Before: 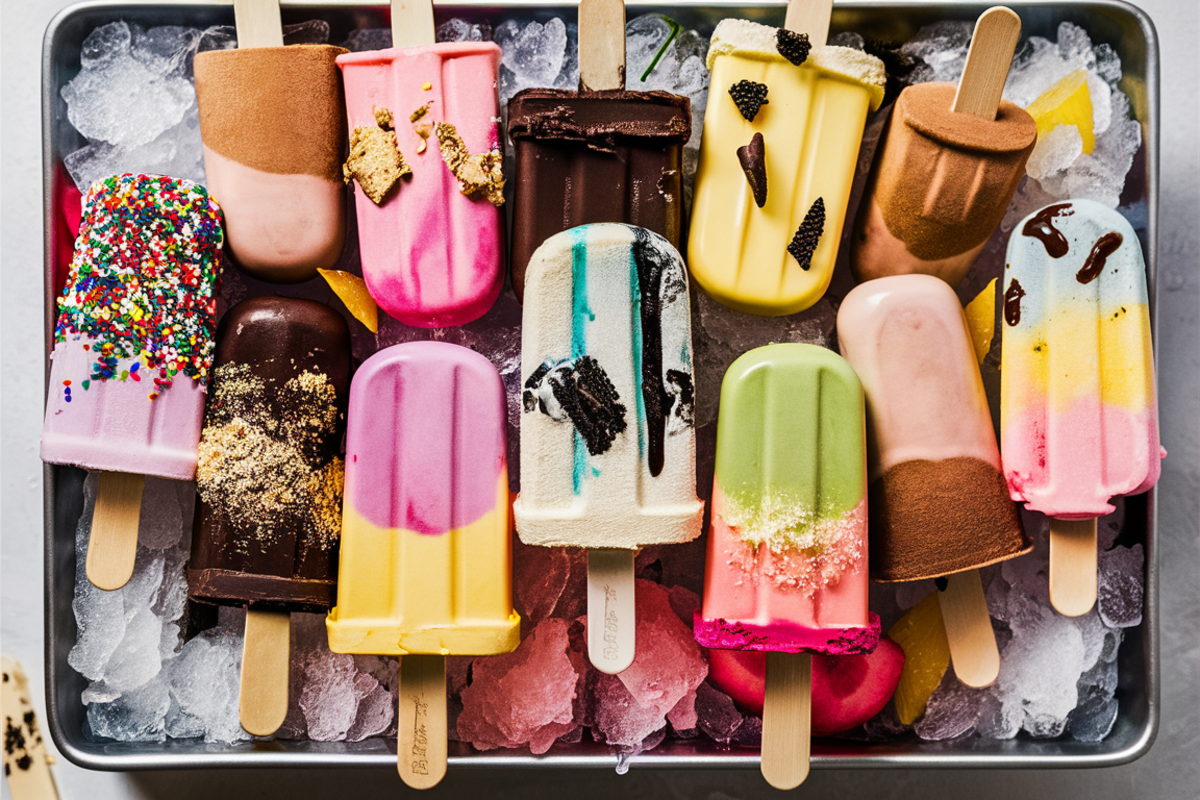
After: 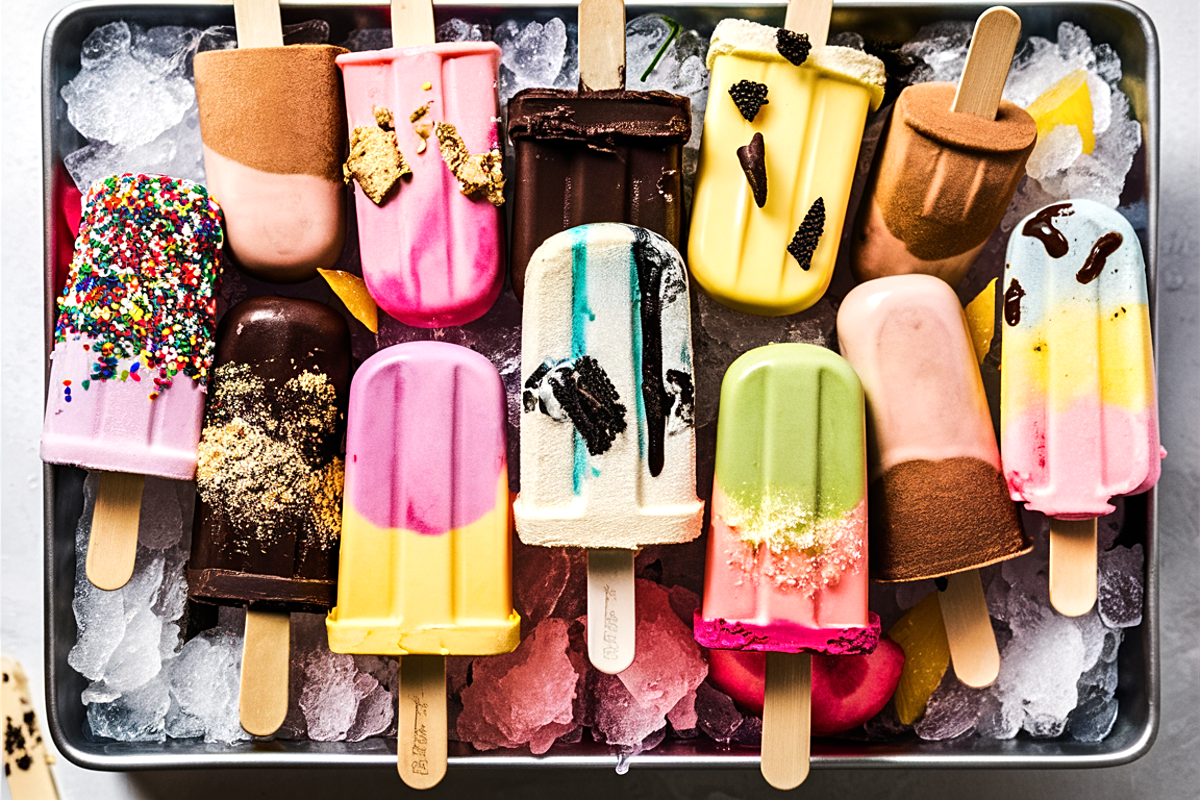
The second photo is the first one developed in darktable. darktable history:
base curve: preserve colors none
sharpen: amount 0.214
tone equalizer: -8 EV -0.378 EV, -7 EV -0.37 EV, -6 EV -0.322 EV, -5 EV -0.243 EV, -3 EV 0.257 EV, -2 EV 0.312 EV, -1 EV 0.375 EV, +0 EV 0.419 EV, edges refinement/feathering 500, mask exposure compensation -1.57 EV, preserve details no
